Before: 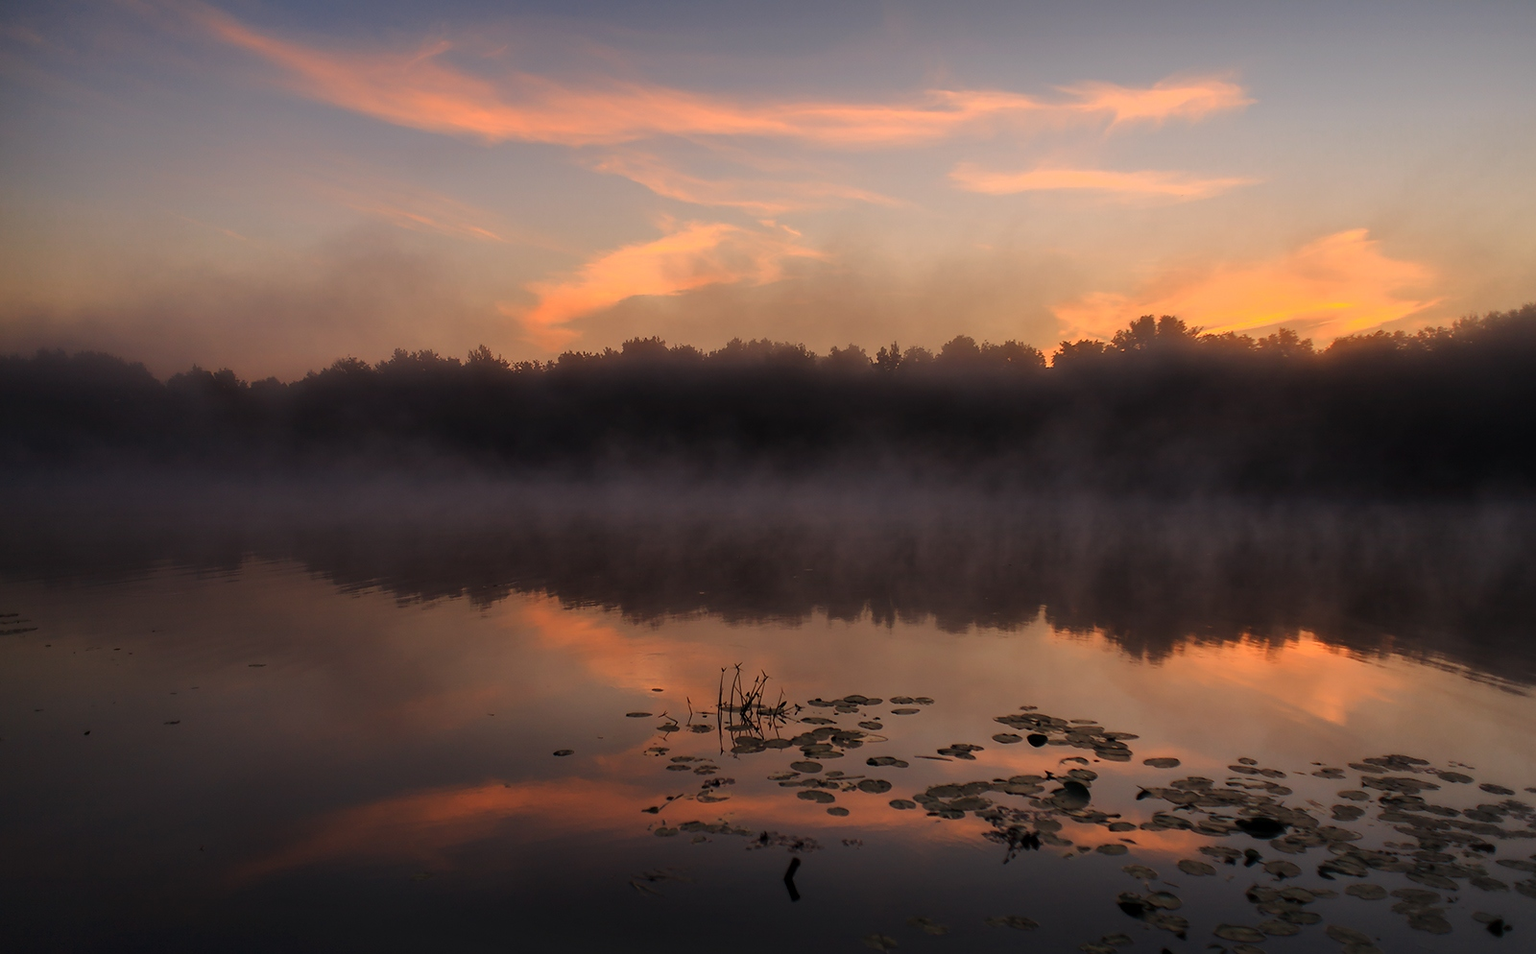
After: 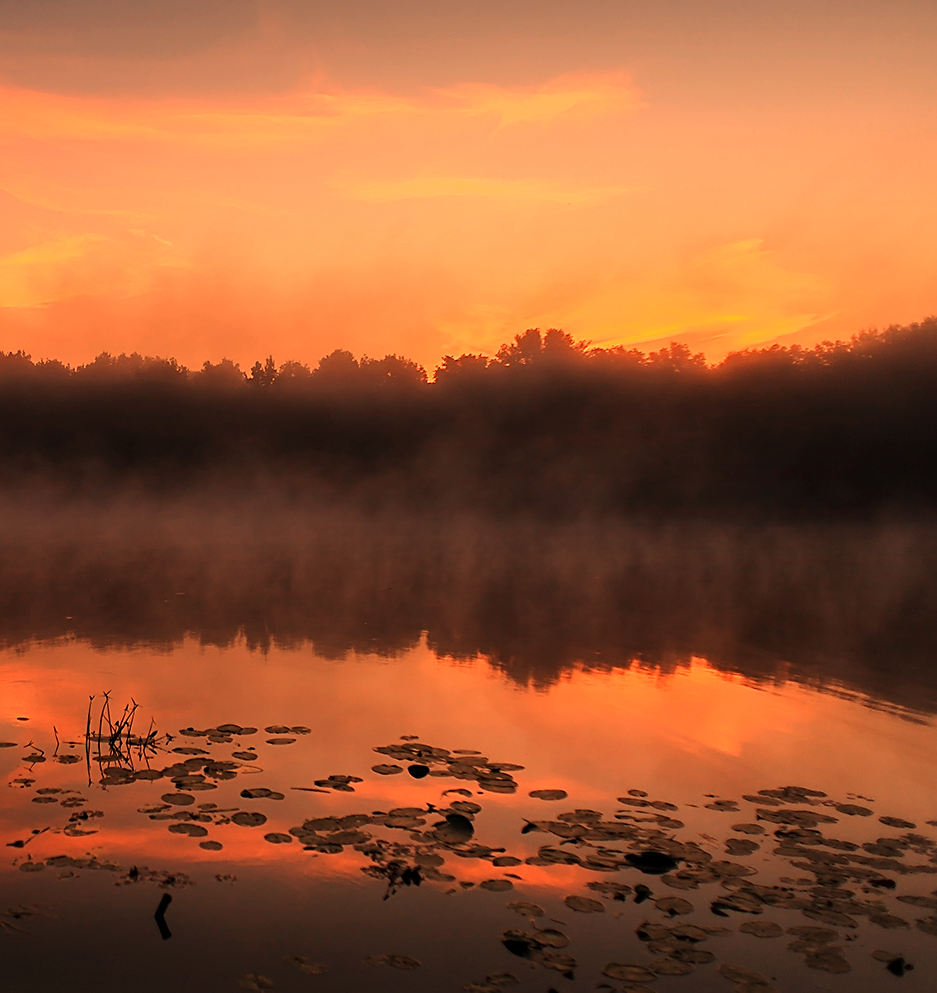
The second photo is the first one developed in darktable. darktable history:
sharpen: on, module defaults
crop: left 41.402%
white balance: red 1.467, blue 0.684
